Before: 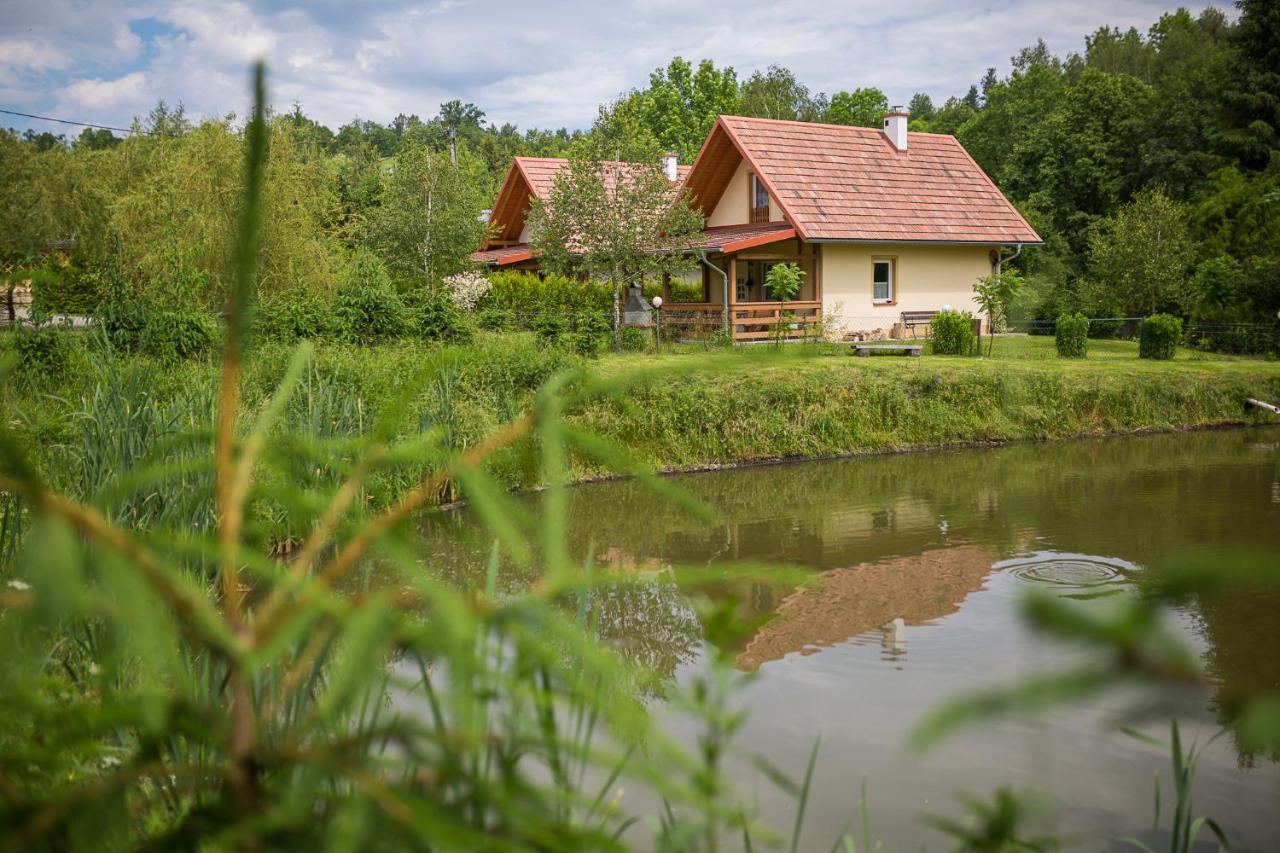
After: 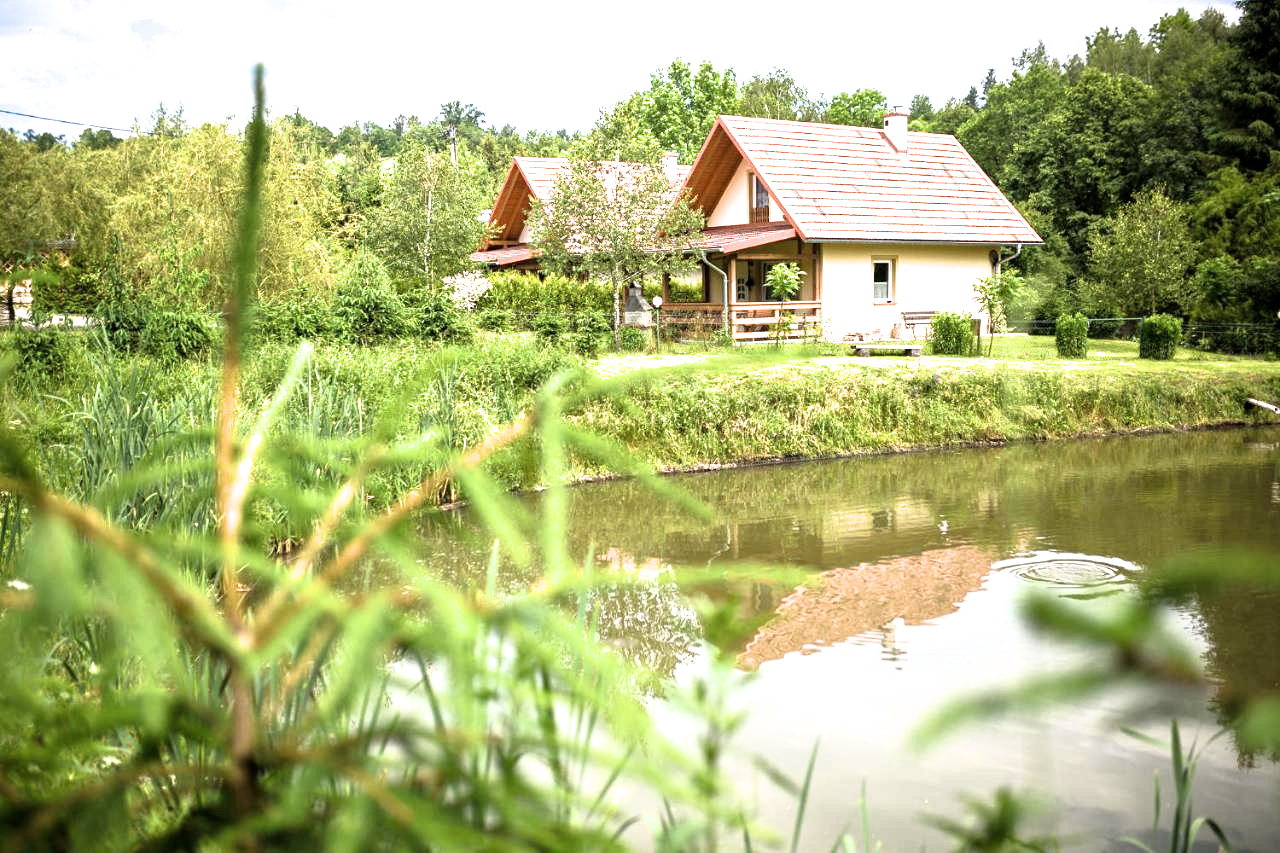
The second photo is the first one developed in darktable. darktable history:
contrast brightness saturation: saturation -0.051
exposure: black level correction 0, exposure 1.289 EV, compensate highlight preservation false
filmic rgb: black relative exposure -8.3 EV, white relative exposure 2.2 EV, target white luminance 99.904%, hardness 7.07, latitude 75.66%, contrast 1.315, highlights saturation mix -2.39%, shadows ↔ highlights balance 30.87%
